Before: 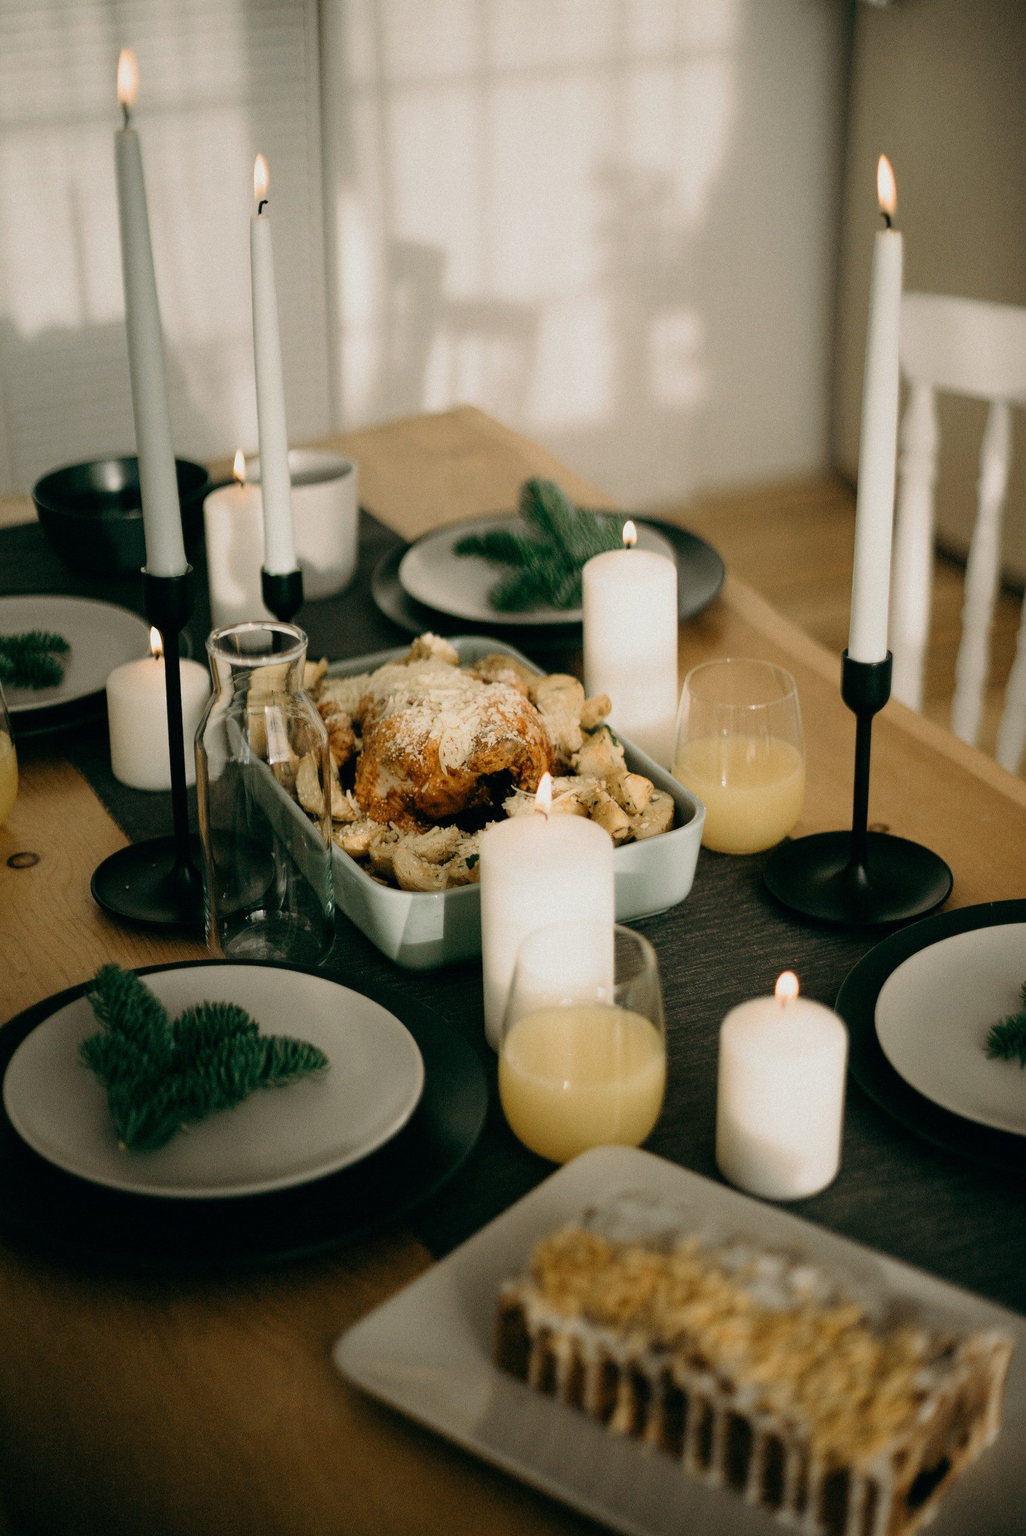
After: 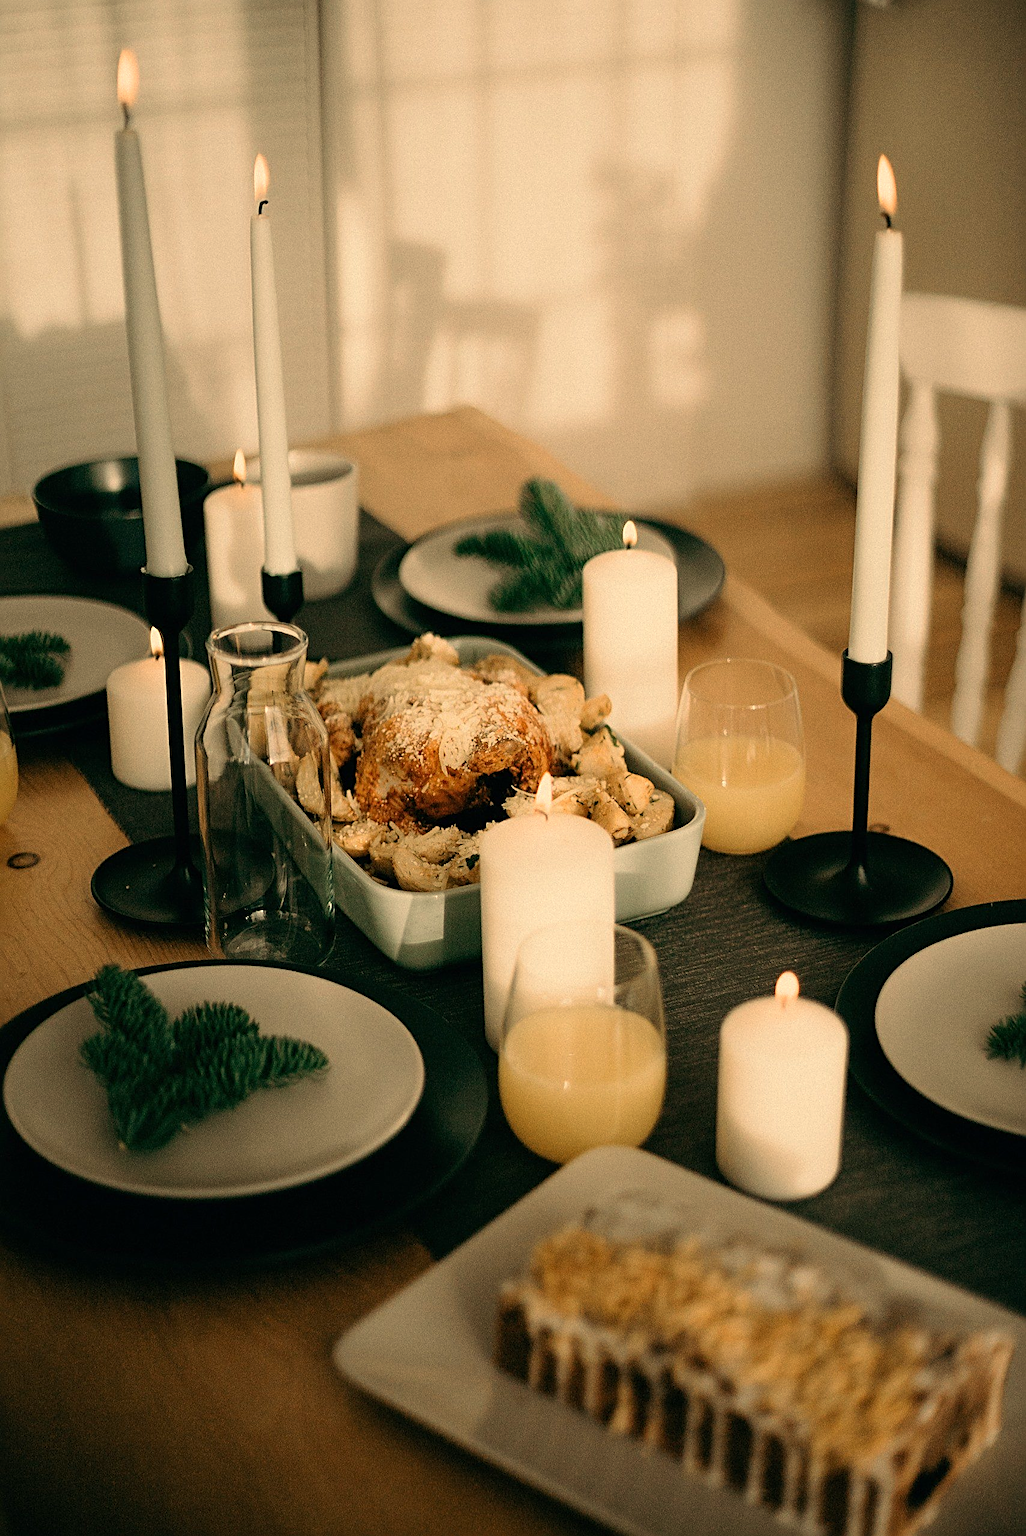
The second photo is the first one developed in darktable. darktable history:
sharpen: radius 2.543, amount 0.636
white balance: red 1.123, blue 0.83
